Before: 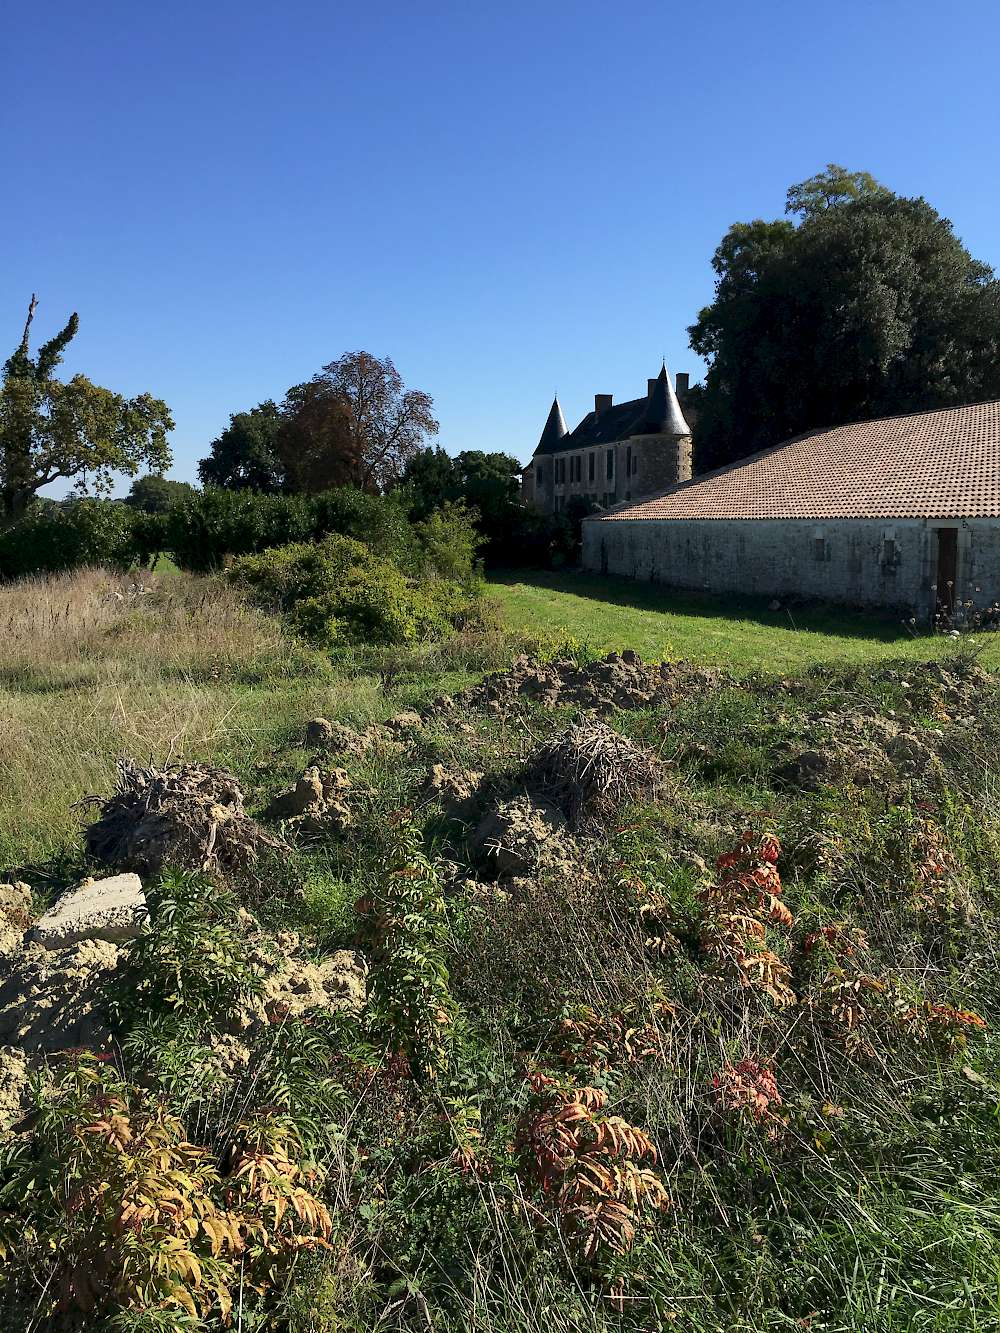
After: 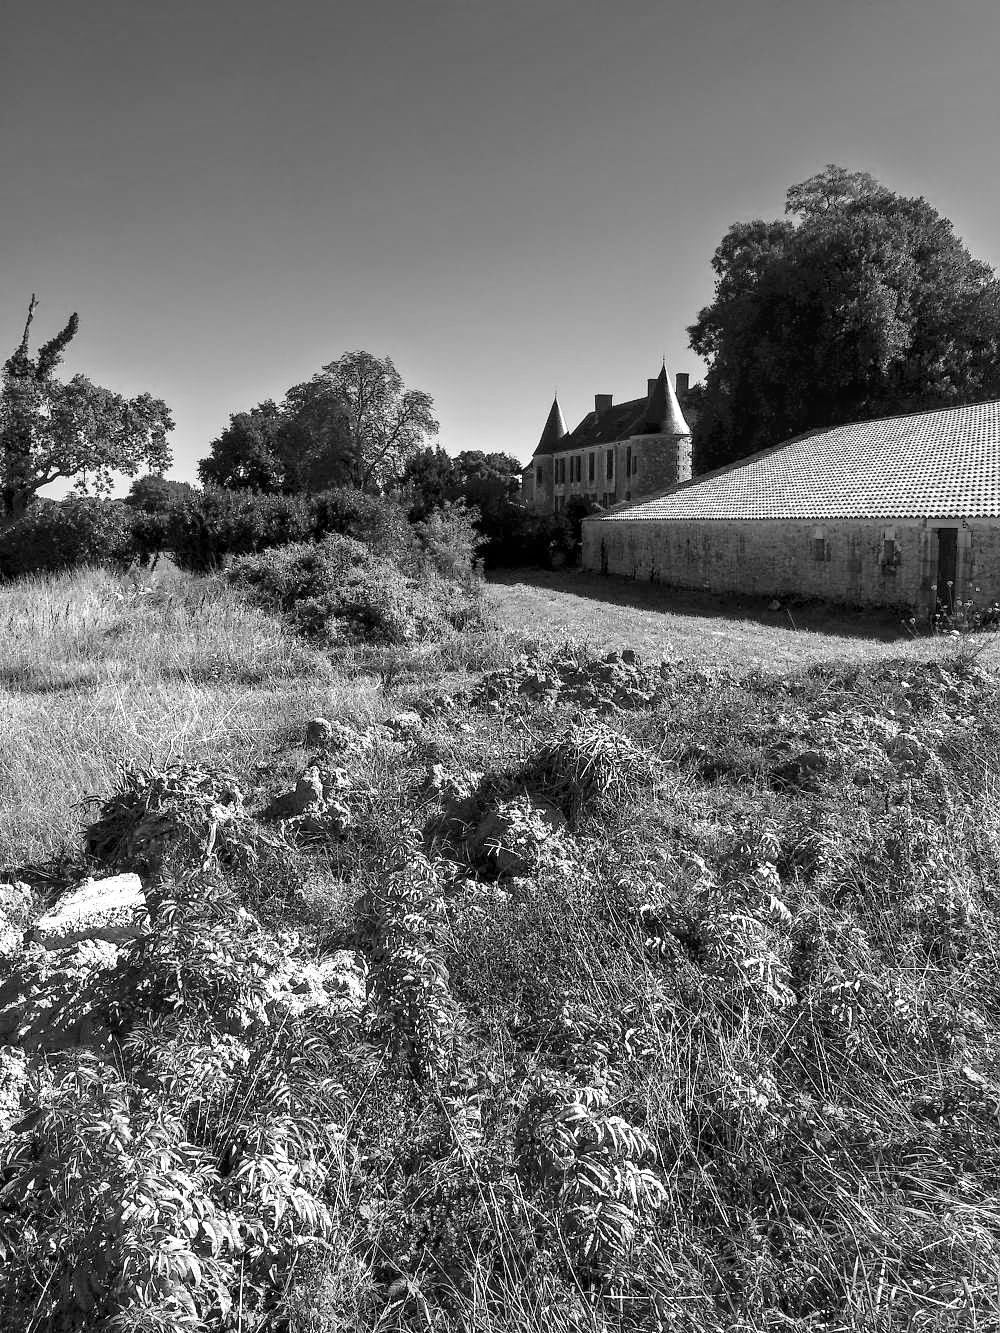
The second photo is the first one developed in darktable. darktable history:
local contrast: on, module defaults
monochrome: a 26.22, b 42.67, size 0.8
exposure: black level correction 0.001, exposure 0.955 EV, compensate exposure bias true, compensate highlight preservation false
